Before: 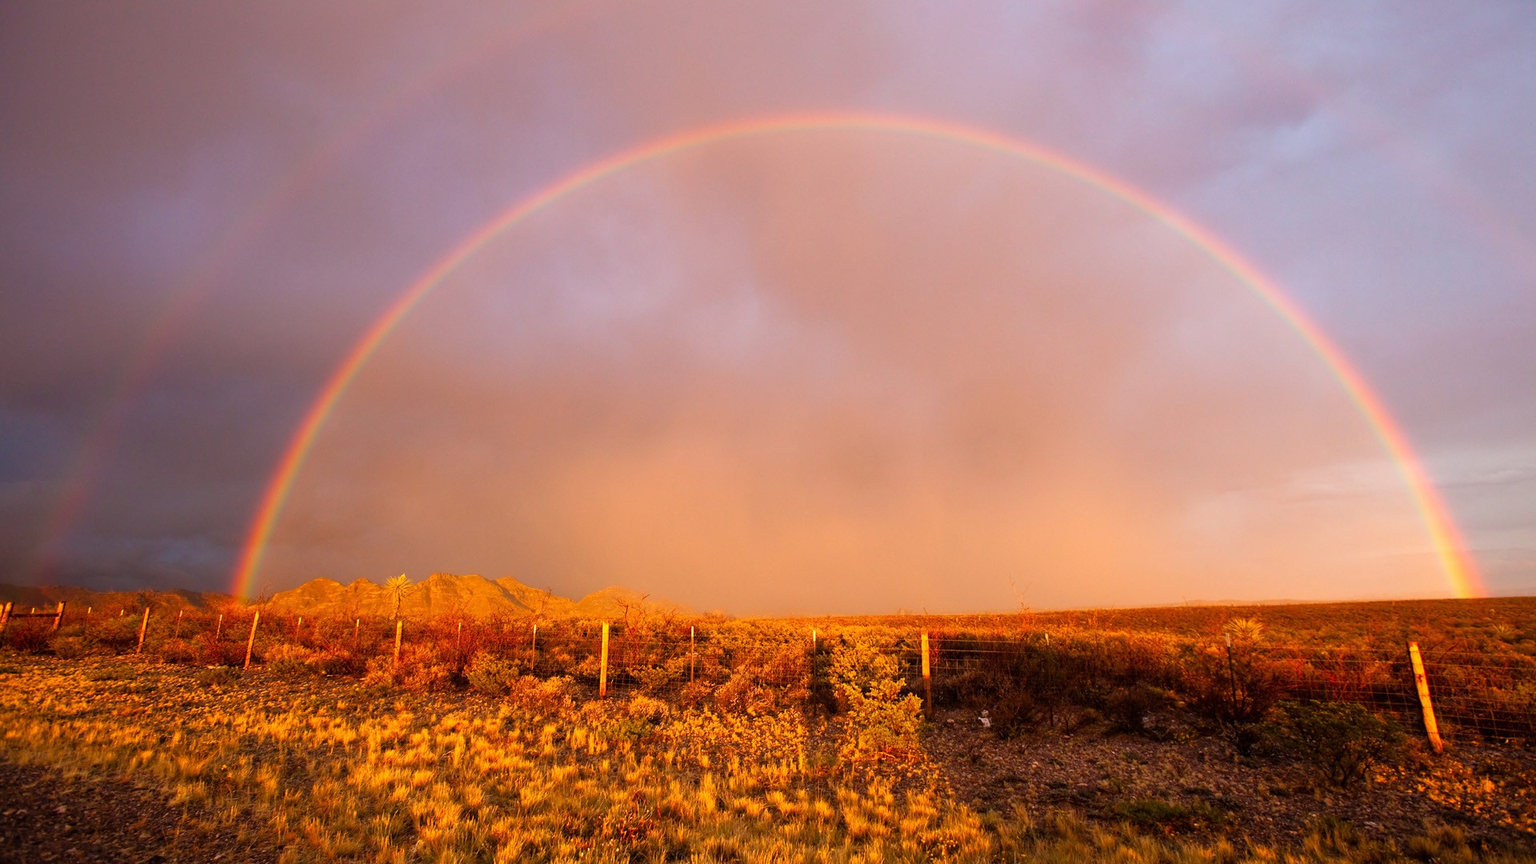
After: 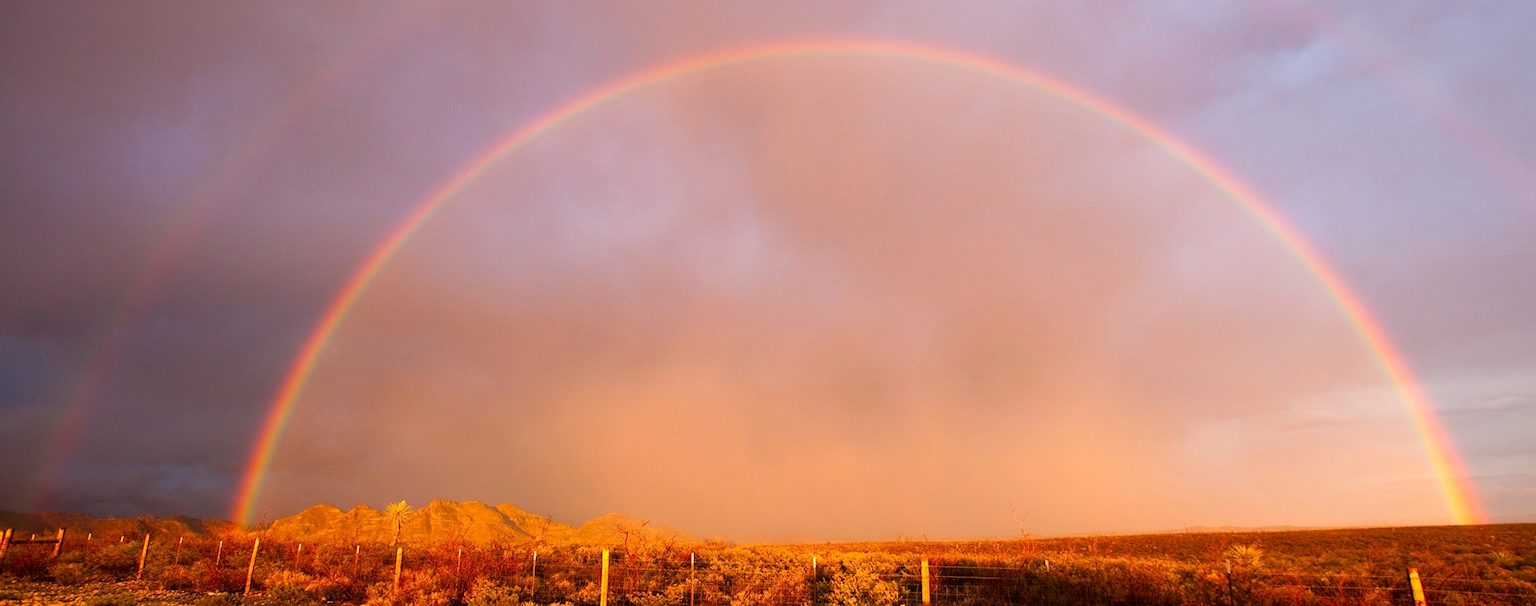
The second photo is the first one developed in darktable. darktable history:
crop and rotate: top 8.611%, bottom 21.165%
contrast brightness saturation: contrast 0.078, saturation 0.017
